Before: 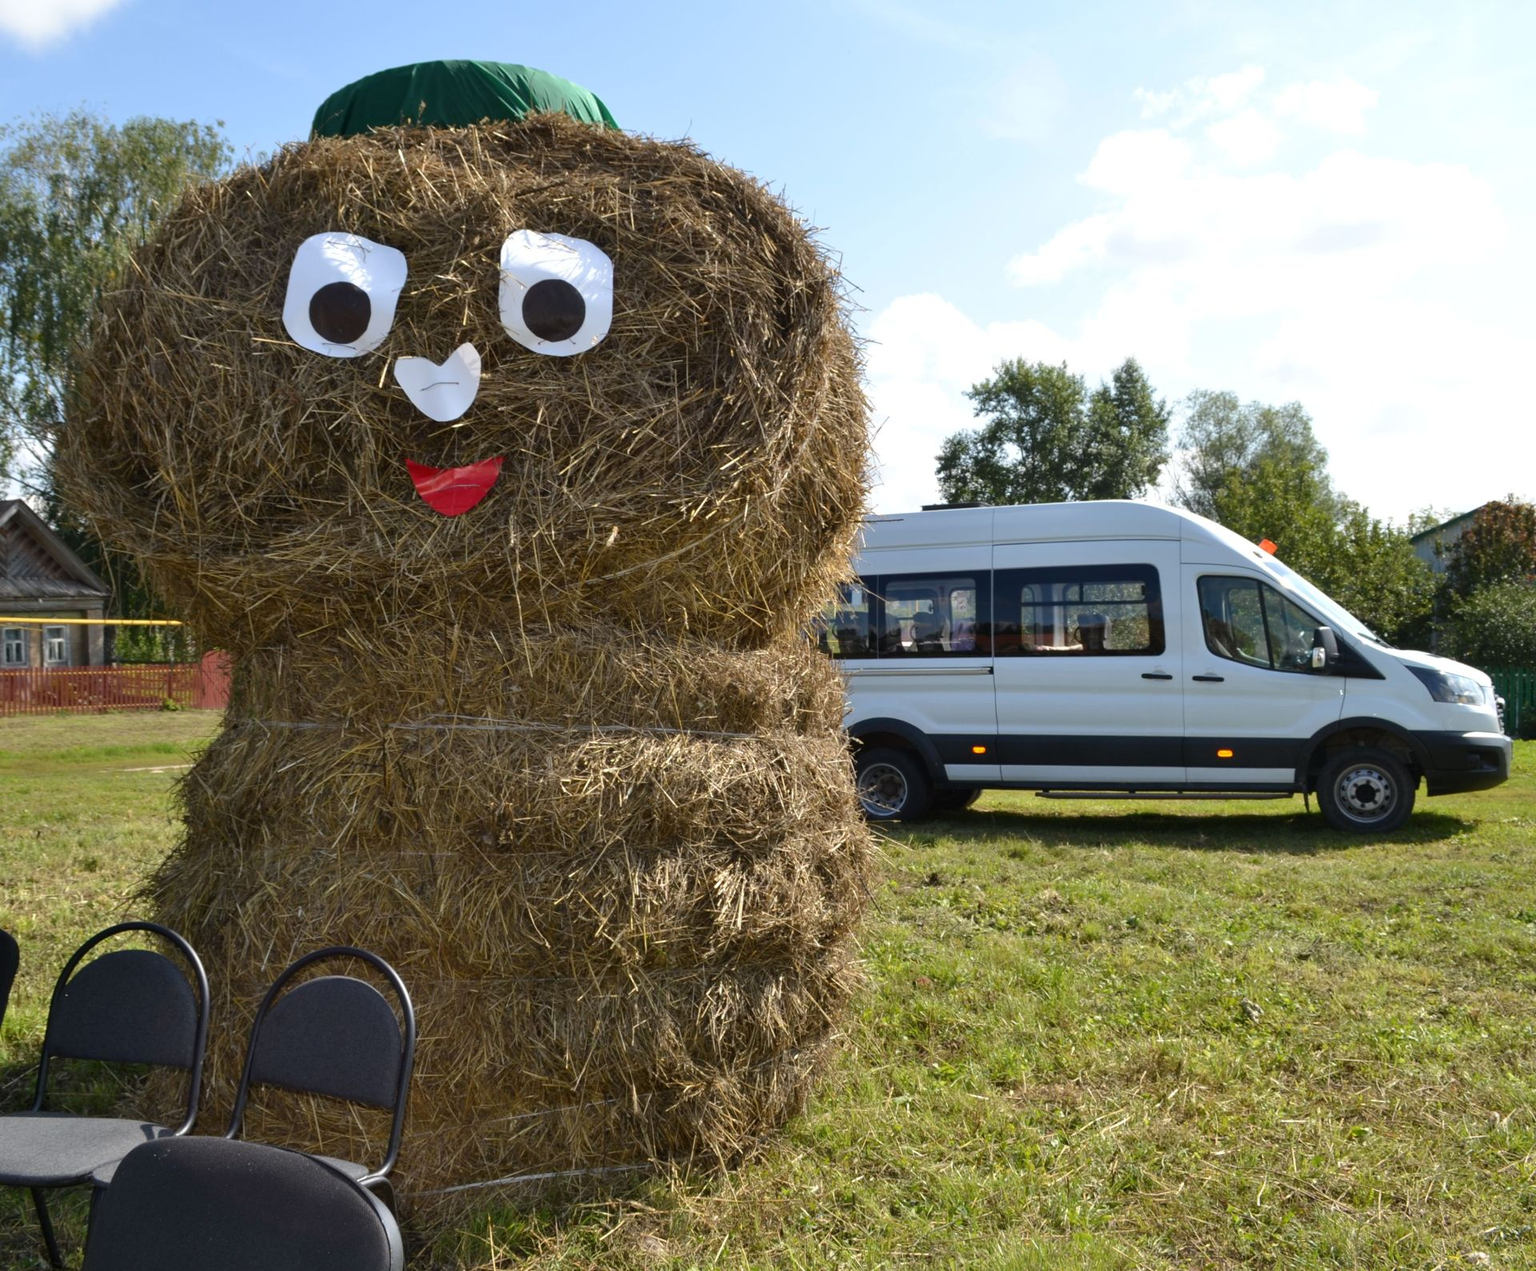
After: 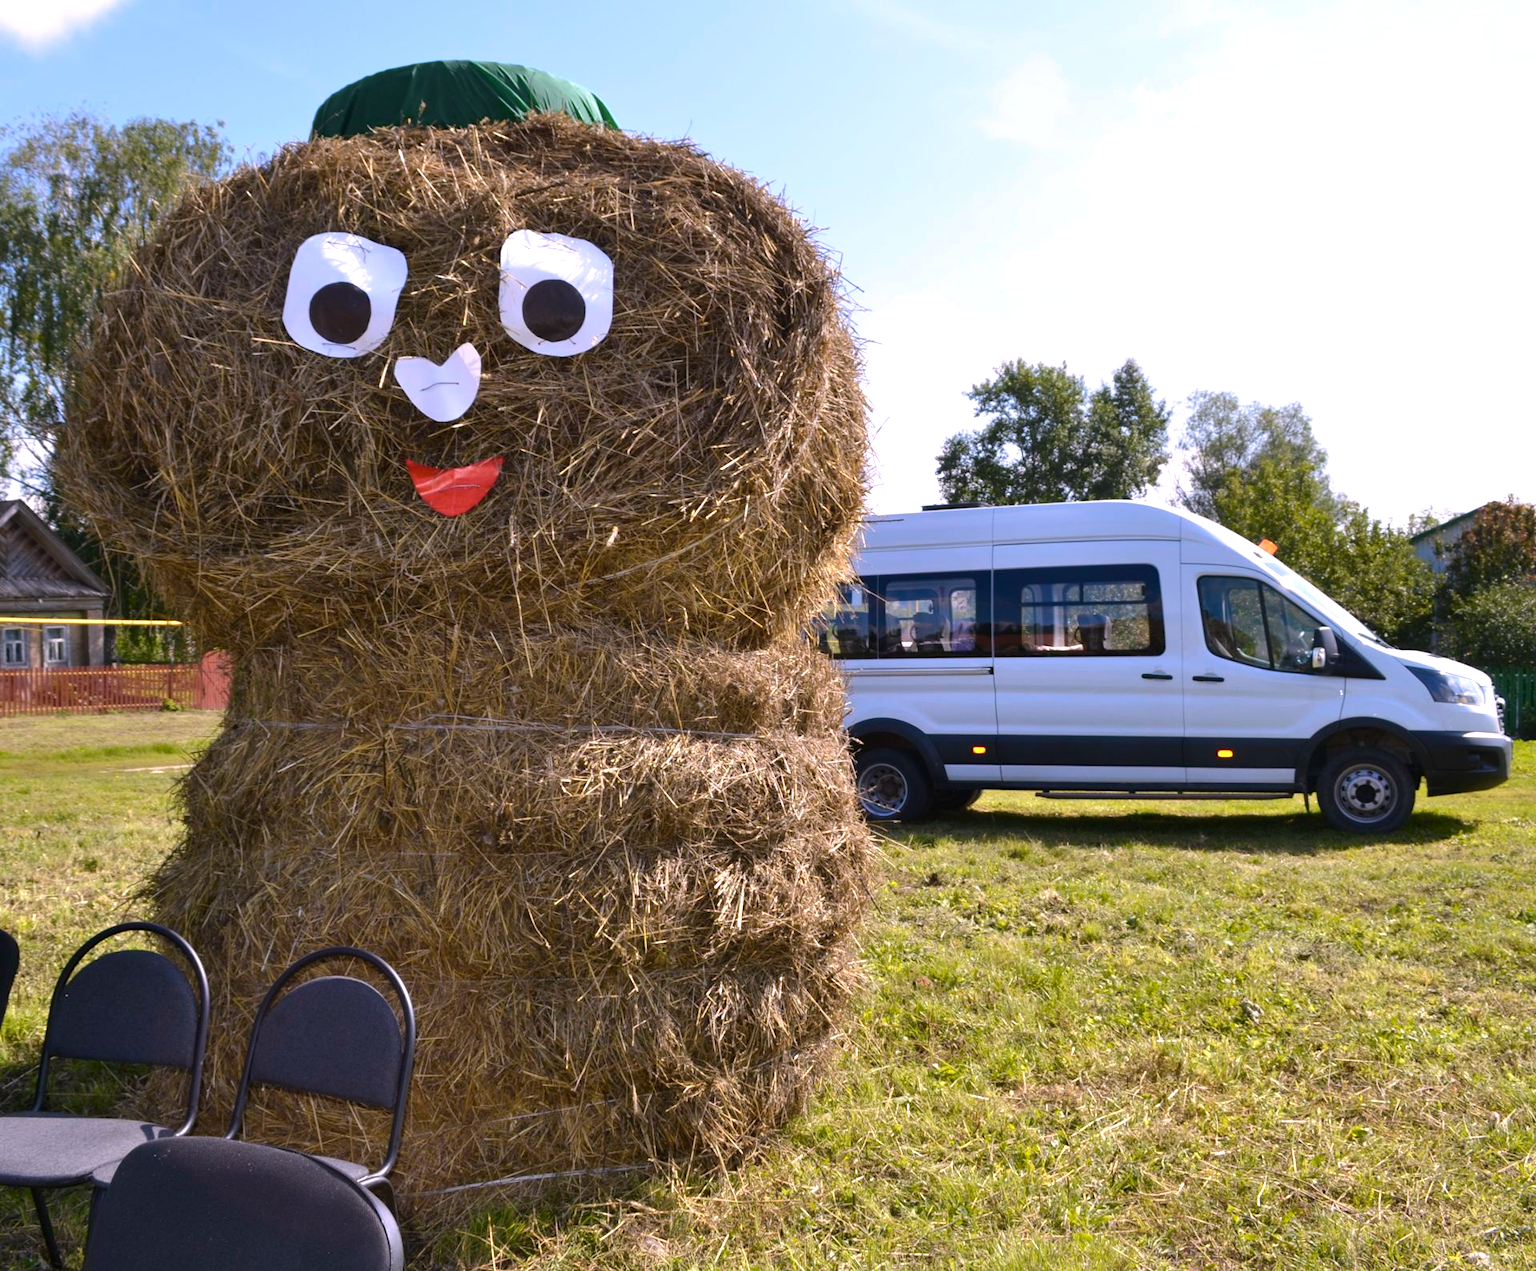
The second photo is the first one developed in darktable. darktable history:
white balance: red 1.066, blue 1.119
color zones: curves: ch0 [(0.099, 0.624) (0.257, 0.596) (0.384, 0.376) (0.529, 0.492) (0.697, 0.564) (0.768, 0.532) (0.908, 0.644)]; ch1 [(0.112, 0.564) (0.254, 0.612) (0.432, 0.676) (0.592, 0.456) (0.743, 0.684) (0.888, 0.536)]; ch2 [(0.25, 0.5) (0.469, 0.36) (0.75, 0.5)]
